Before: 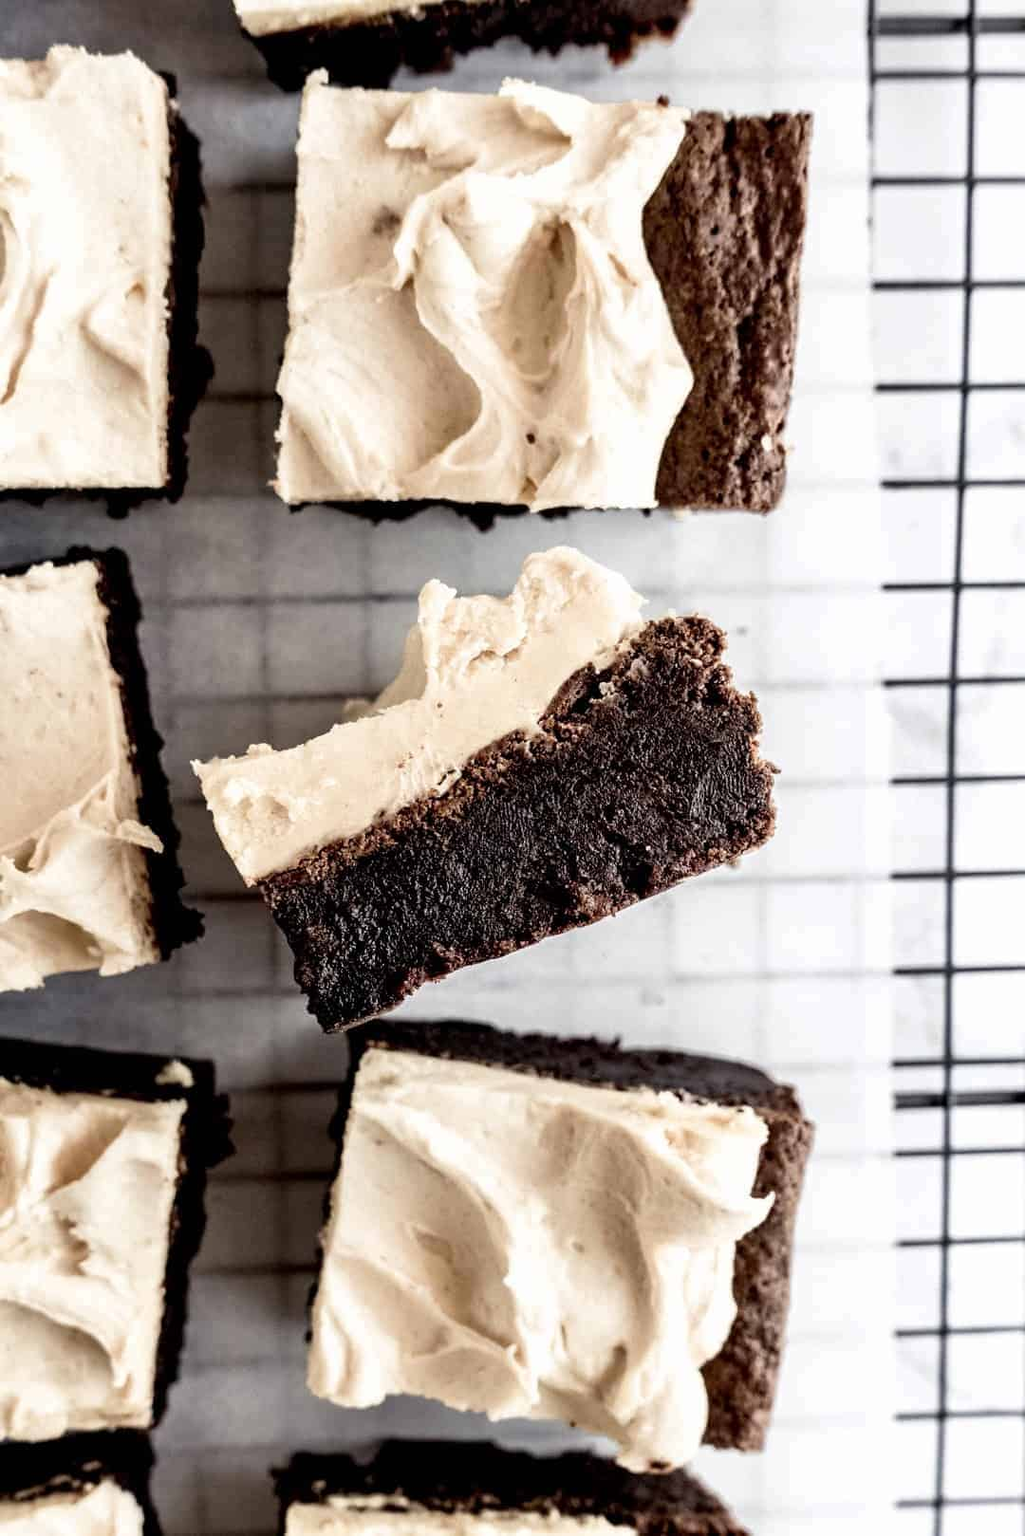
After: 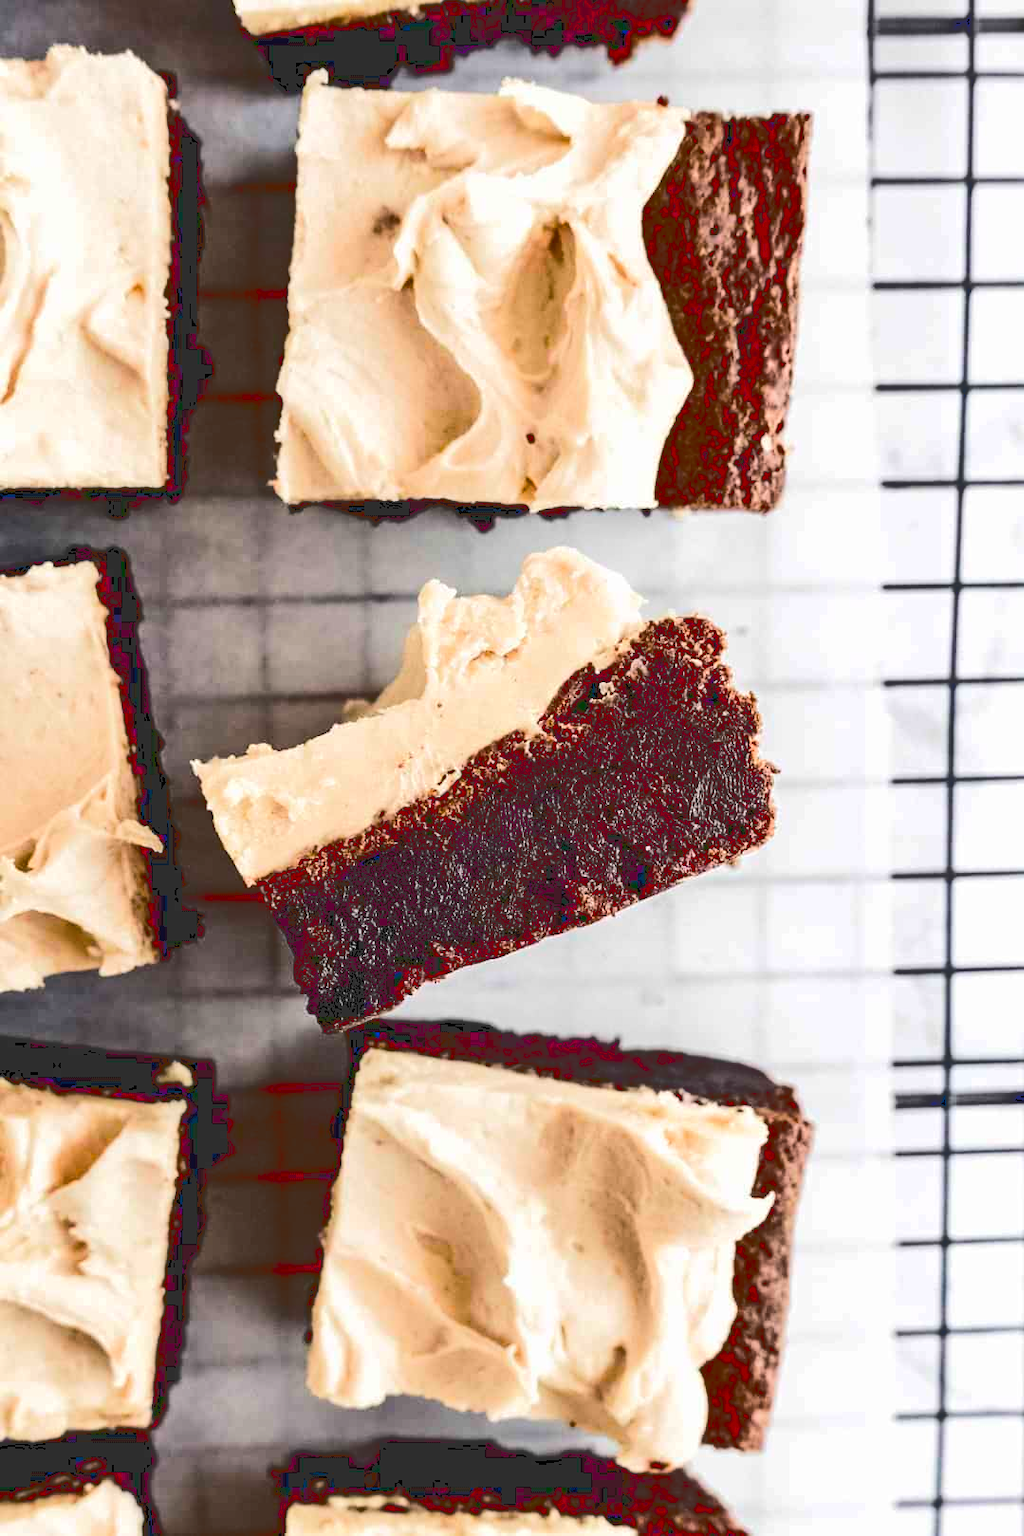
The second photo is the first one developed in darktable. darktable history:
base curve: curves: ch0 [(0, 0) (0.303, 0.277) (1, 1)], preserve colors none
tone curve: curves: ch0 [(0, 0) (0.003, 0.195) (0.011, 0.196) (0.025, 0.196) (0.044, 0.196) (0.069, 0.196) (0.1, 0.196) (0.136, 0.197) (0.177, 0.207) (0.224, 0.224) (0.277, 0.268) (0.335, 0.336) (0.399, 0.424) (0.468, 0.533) (0.543, 0.632) (0.623, 0.715) (0.709, 0.789) (0.801, 0.85) (0.898, 0.906) (1, 1)], color space Lab, linked channels
color balance rgb: perceptual saturation grading › global saturation 29.932%
